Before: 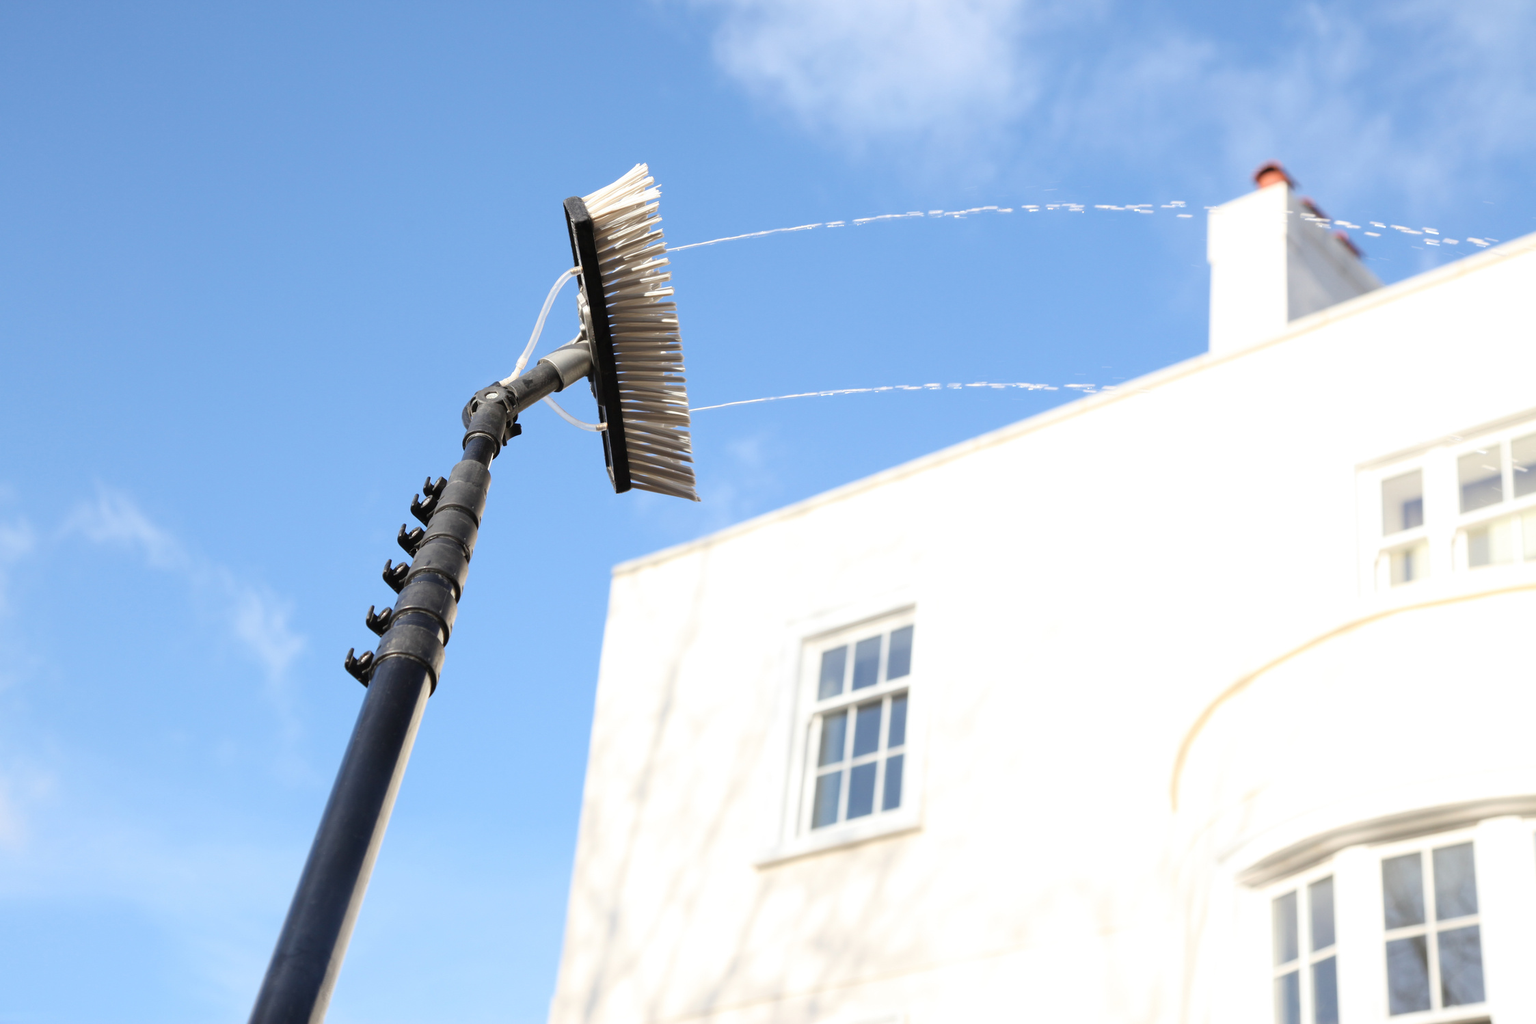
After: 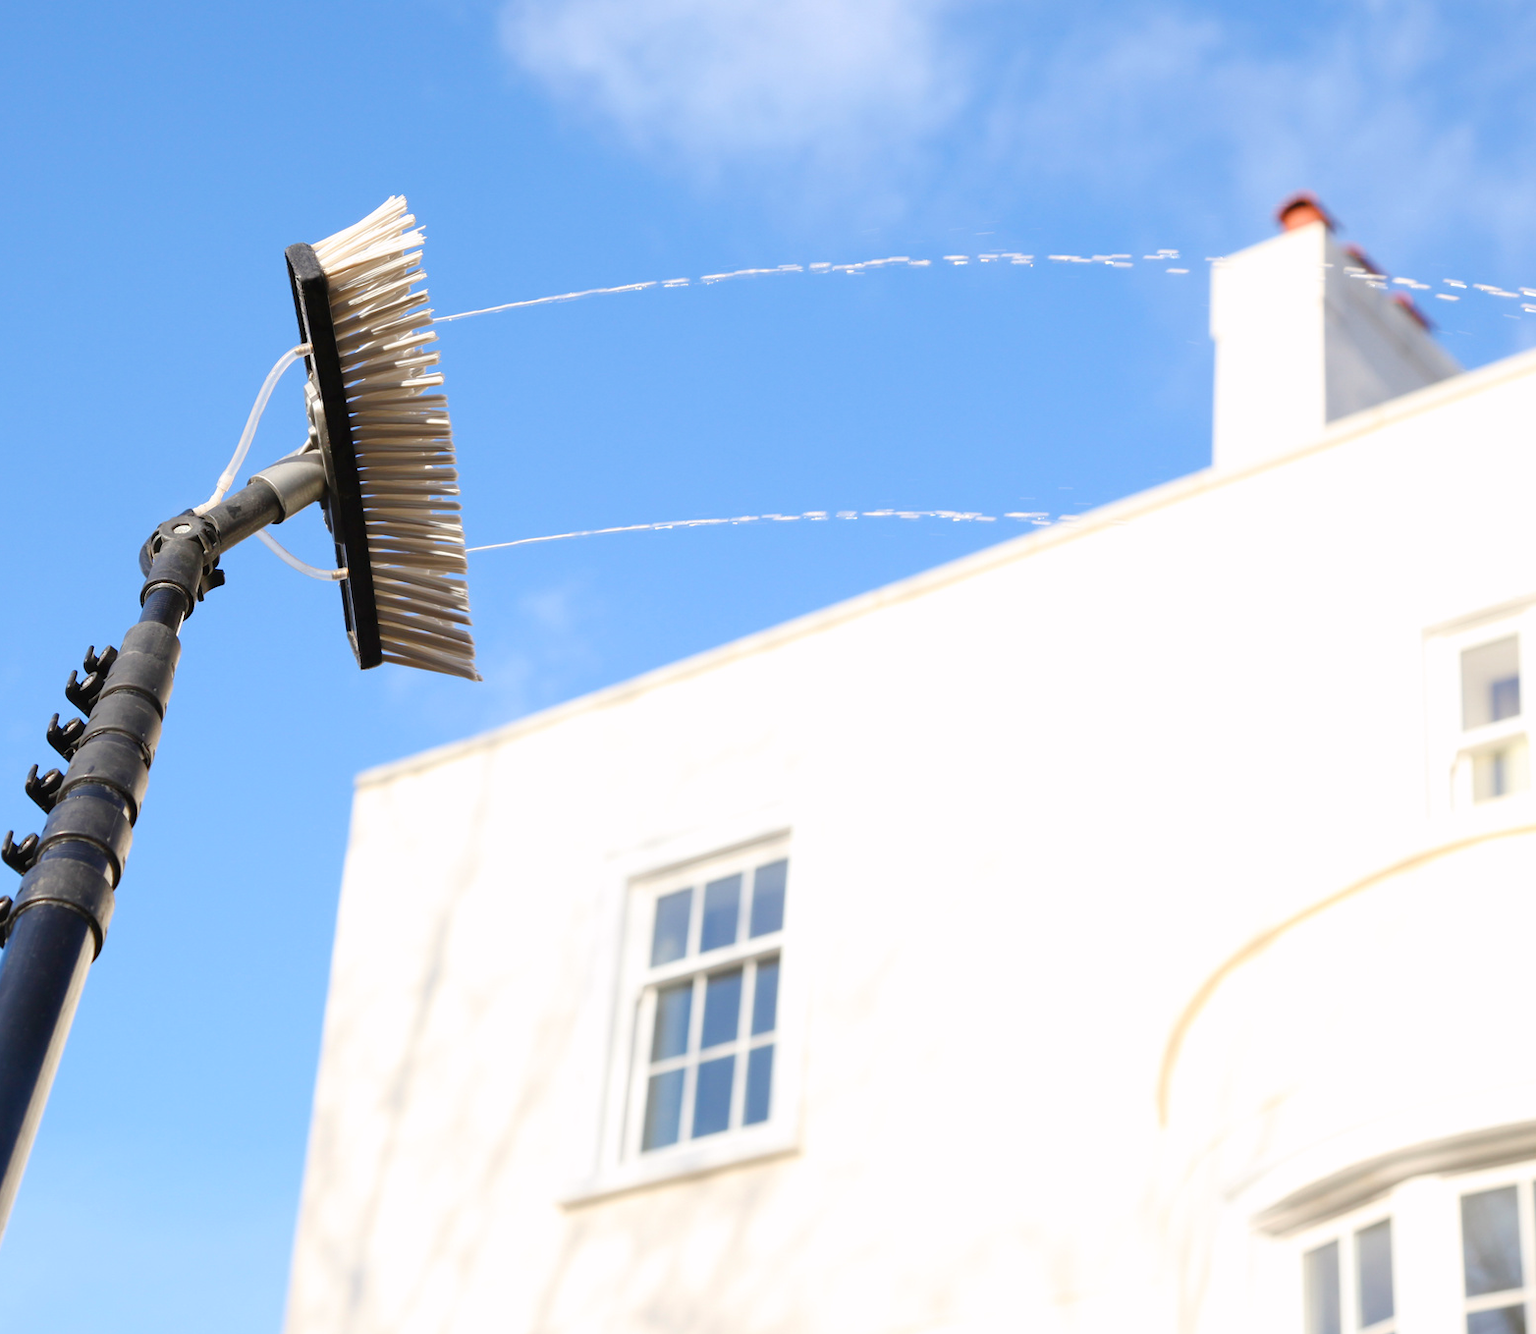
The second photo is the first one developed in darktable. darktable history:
color balance rgb: highlights gain › chroma 0.298%, highlights gain › hue 329.74°, linear chroma grading › global chroma 15.177%, perceptual saturation grading › global saturation 13.8%, perceptual saturation grading › highlights -25.652%, perceptual saturation grading › shadows 24.349%, perceptual brilliance grading › global brilliance 2.779%, perceptual brilliance grading › highlights -3.139%, perceptual brilliance grading › shadows 3.468%, global vibrance 14.26%
crop and rotate: left 23.775%, top 2.696%, right 6.609%, bottom 6.536%
